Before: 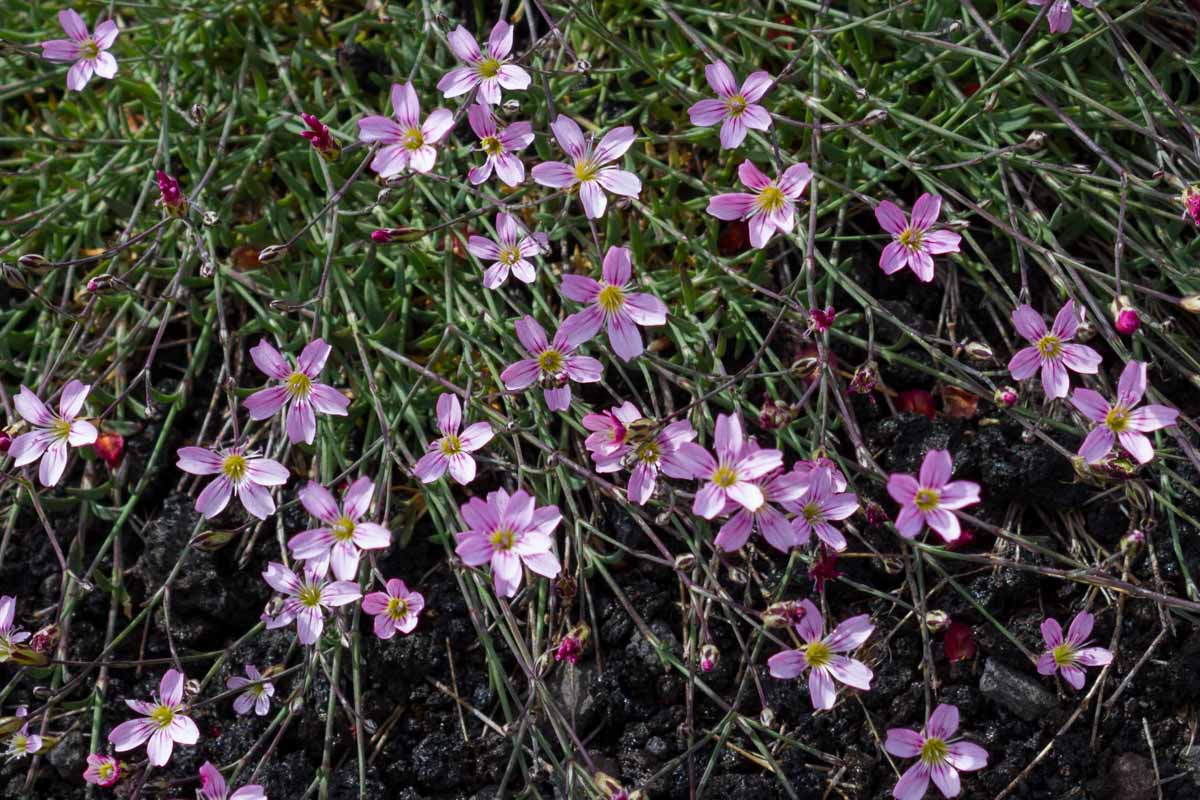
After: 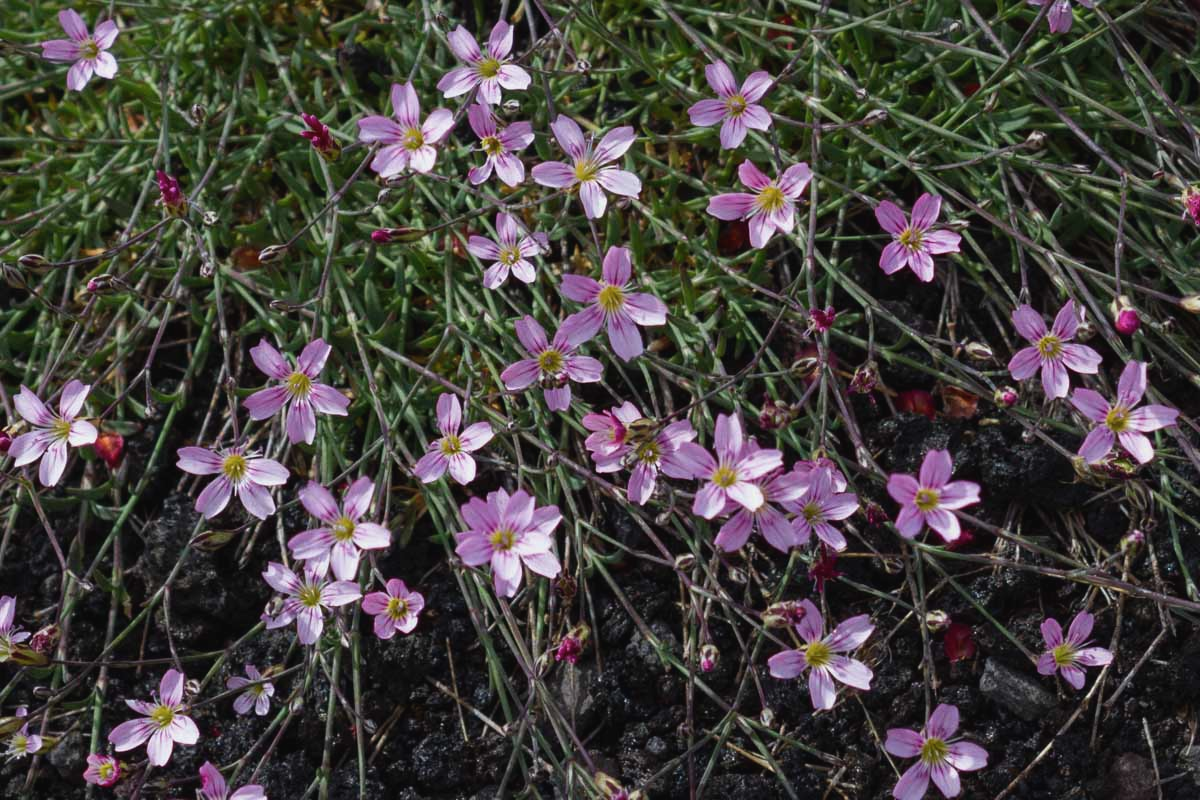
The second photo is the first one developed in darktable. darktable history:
contrast brightness saturation: contrast -0.066, brightness -0.038, saturation -0.111
